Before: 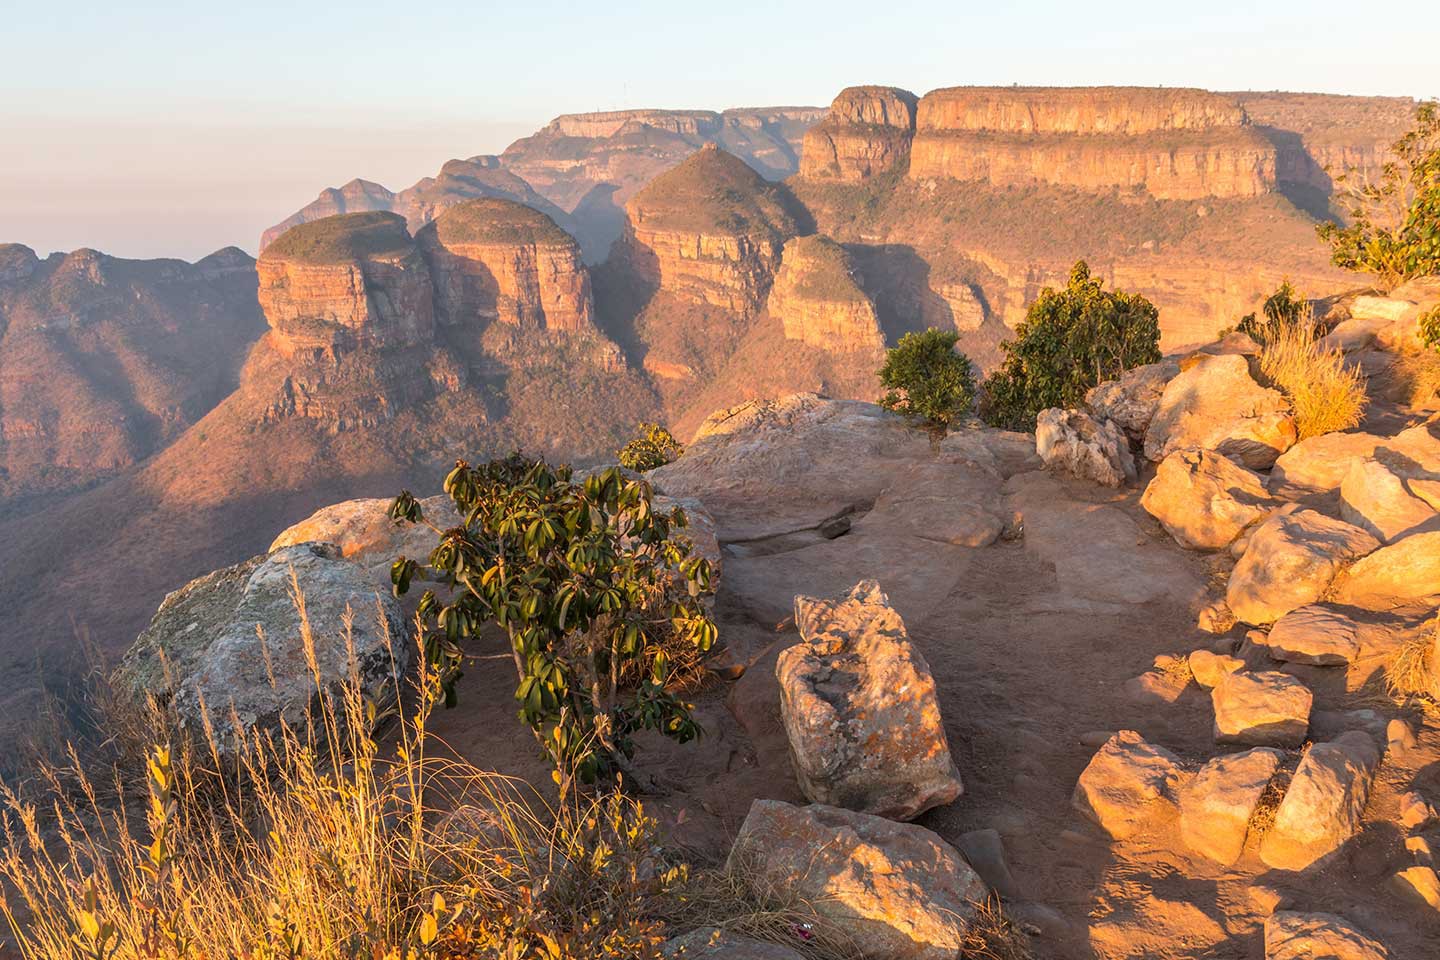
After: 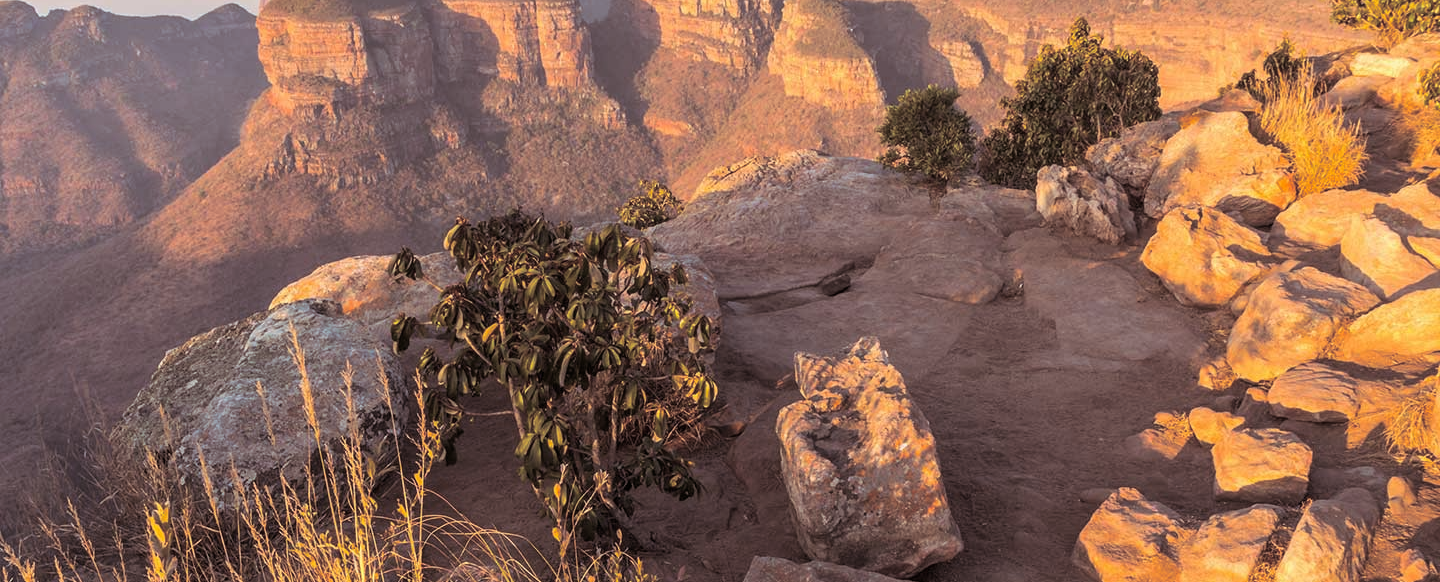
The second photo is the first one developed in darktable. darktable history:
crop and rotate: top 25.357%, bottom 13.942%
split-toning: shadows › saturation 0.24, highlights › hue 54°, highlights › saturation 0.24
